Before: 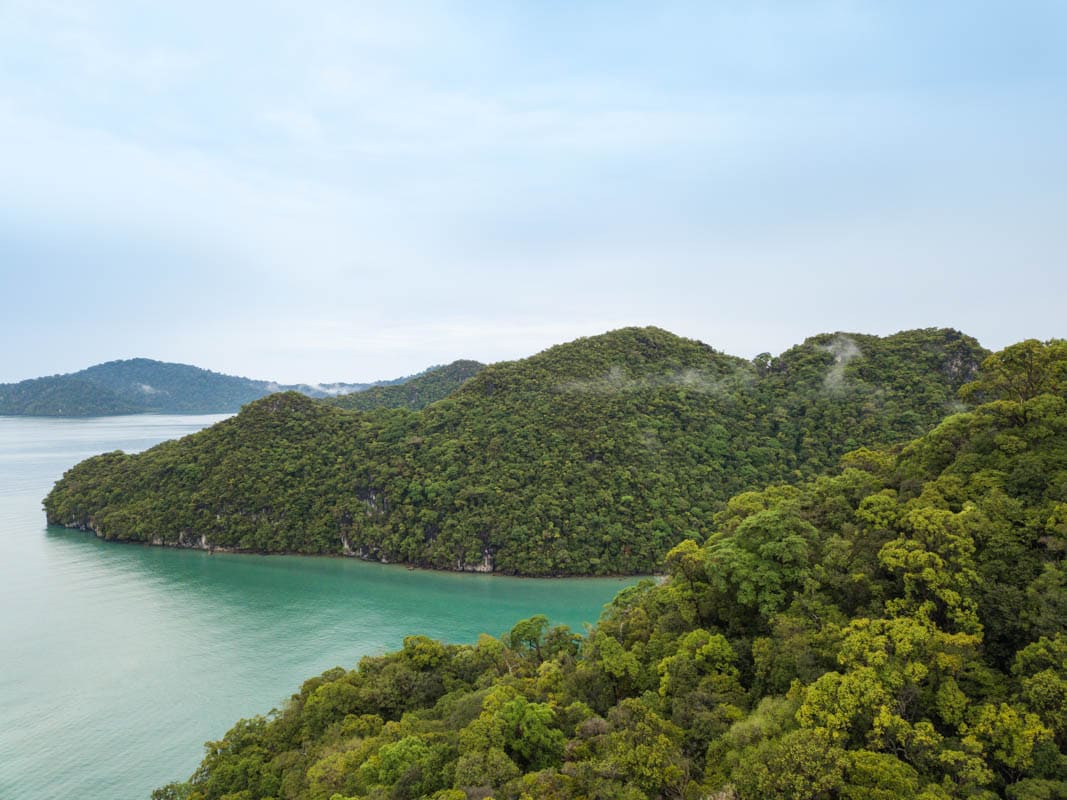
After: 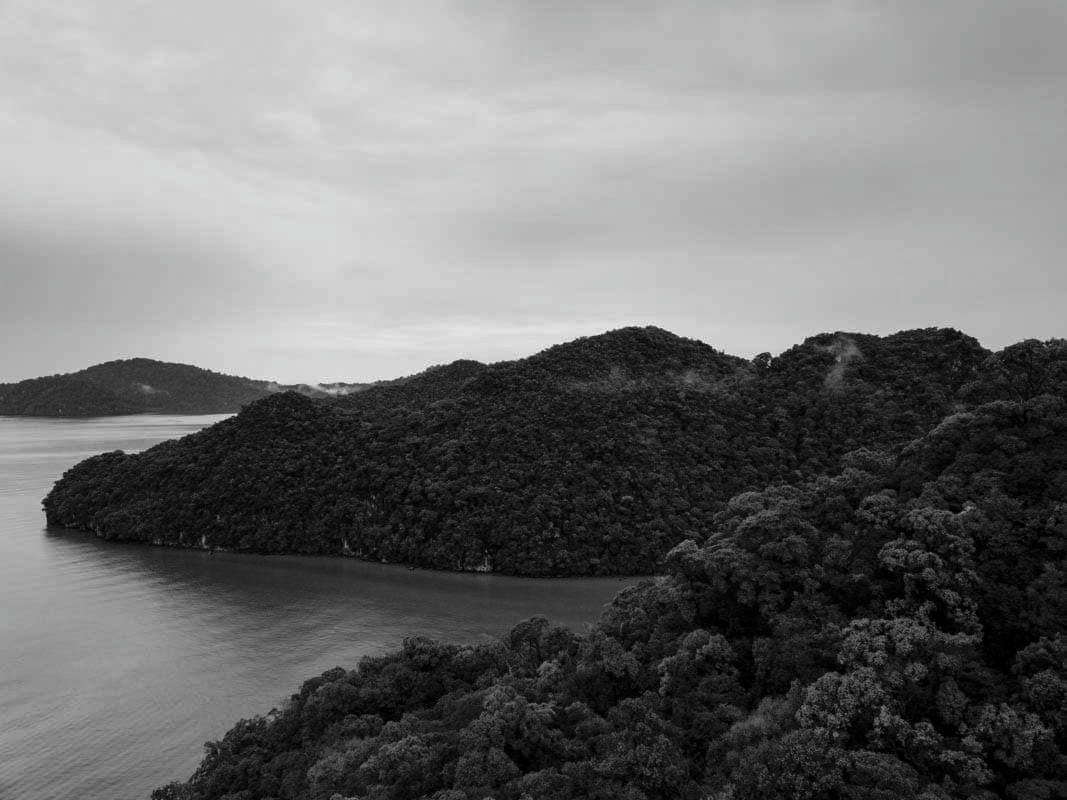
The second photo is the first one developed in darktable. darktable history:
contrast brightness saturation: contrast -0.033, brightness -0.59, saturation -0.994
